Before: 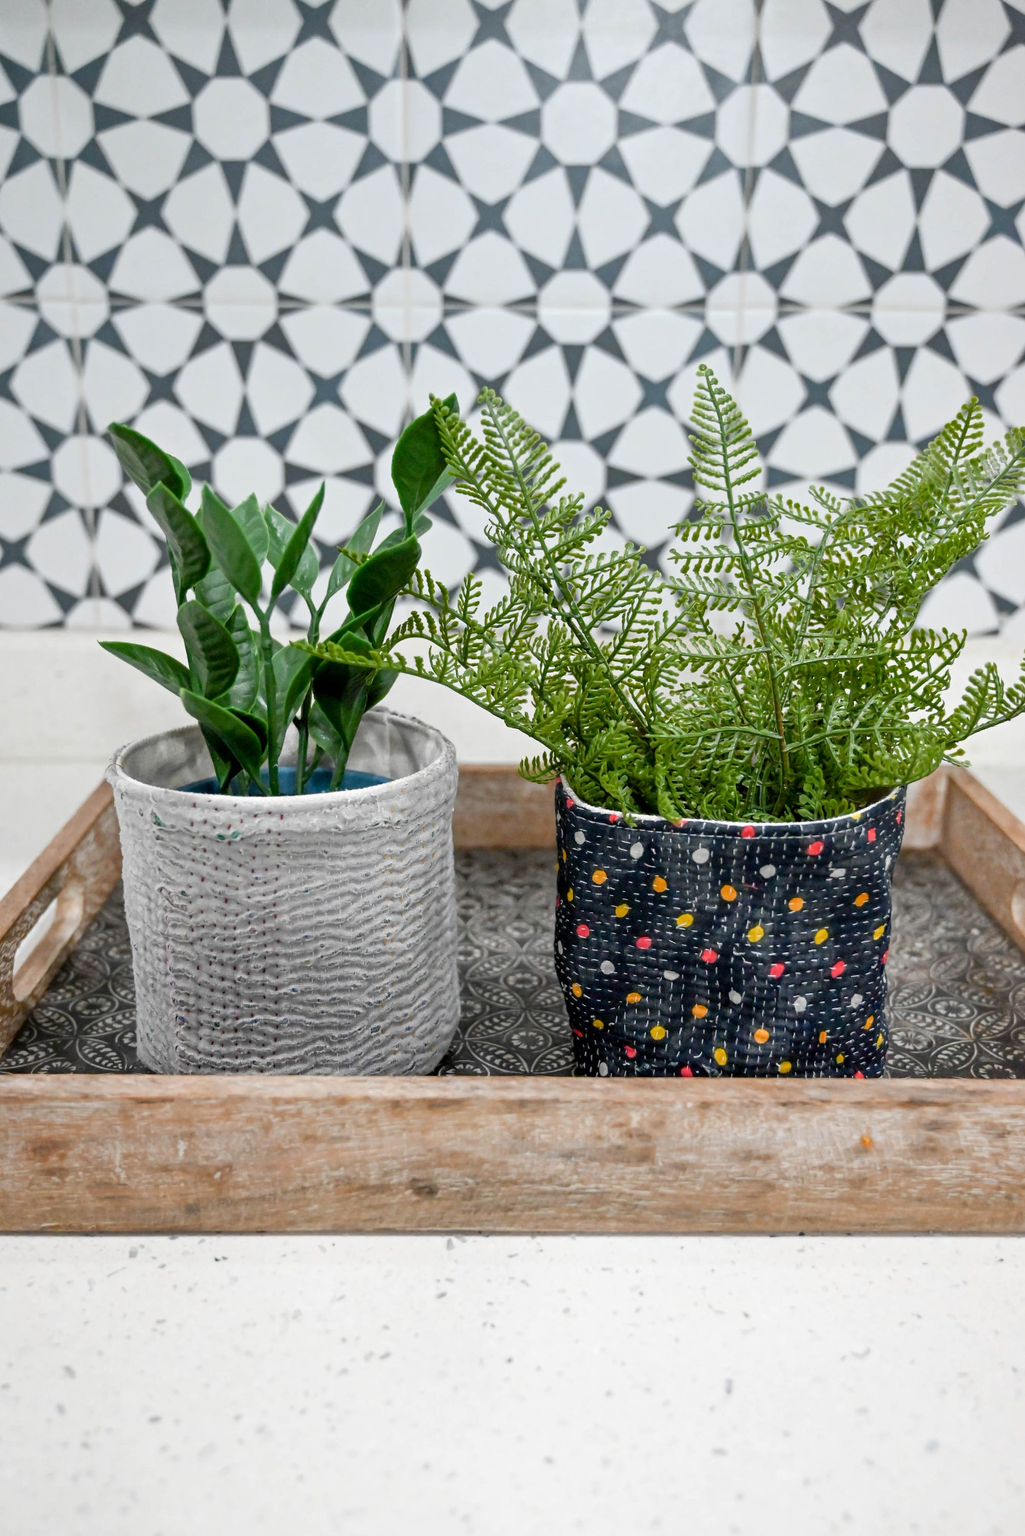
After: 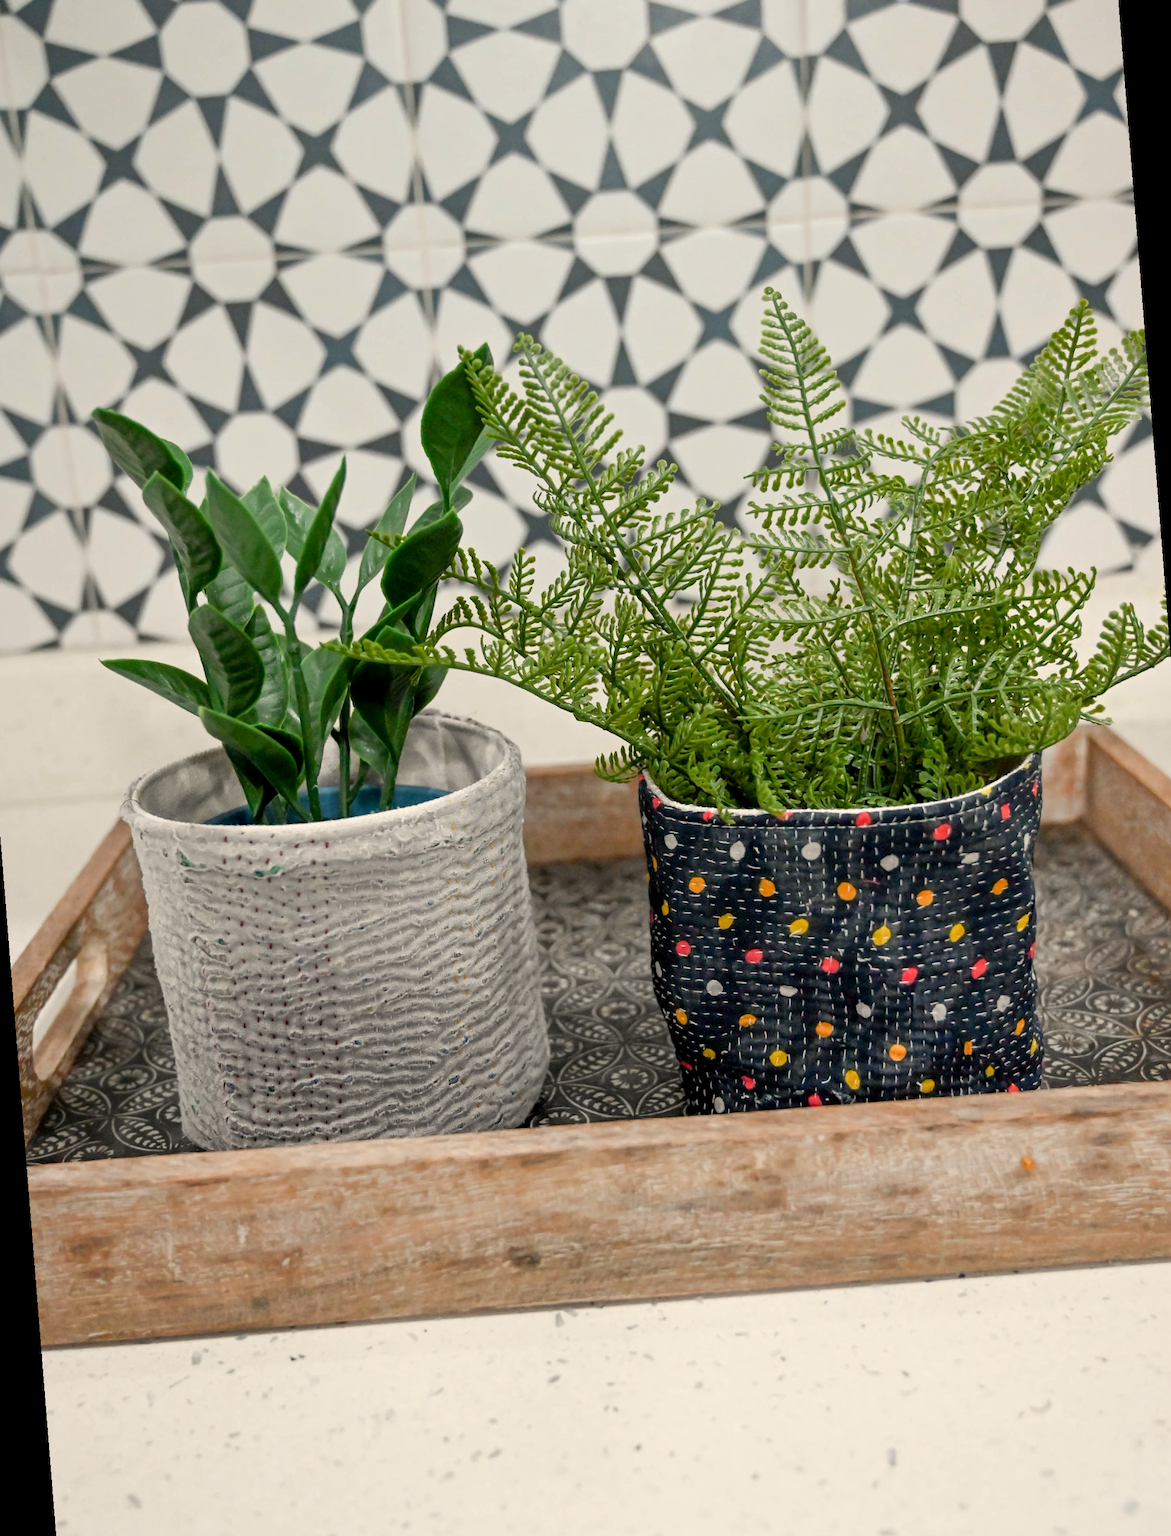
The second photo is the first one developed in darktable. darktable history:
rotate and perspective: rotation -4.57°, crop left 0.054, crop right 0.944, crop top 0.087, crop bottom 0.914
white balance: red 1.045, blue 0.932
exposure: black level correction 0.001, exposure -0.125 EV, compensate exposure bias true, compensate highlight preservation false
